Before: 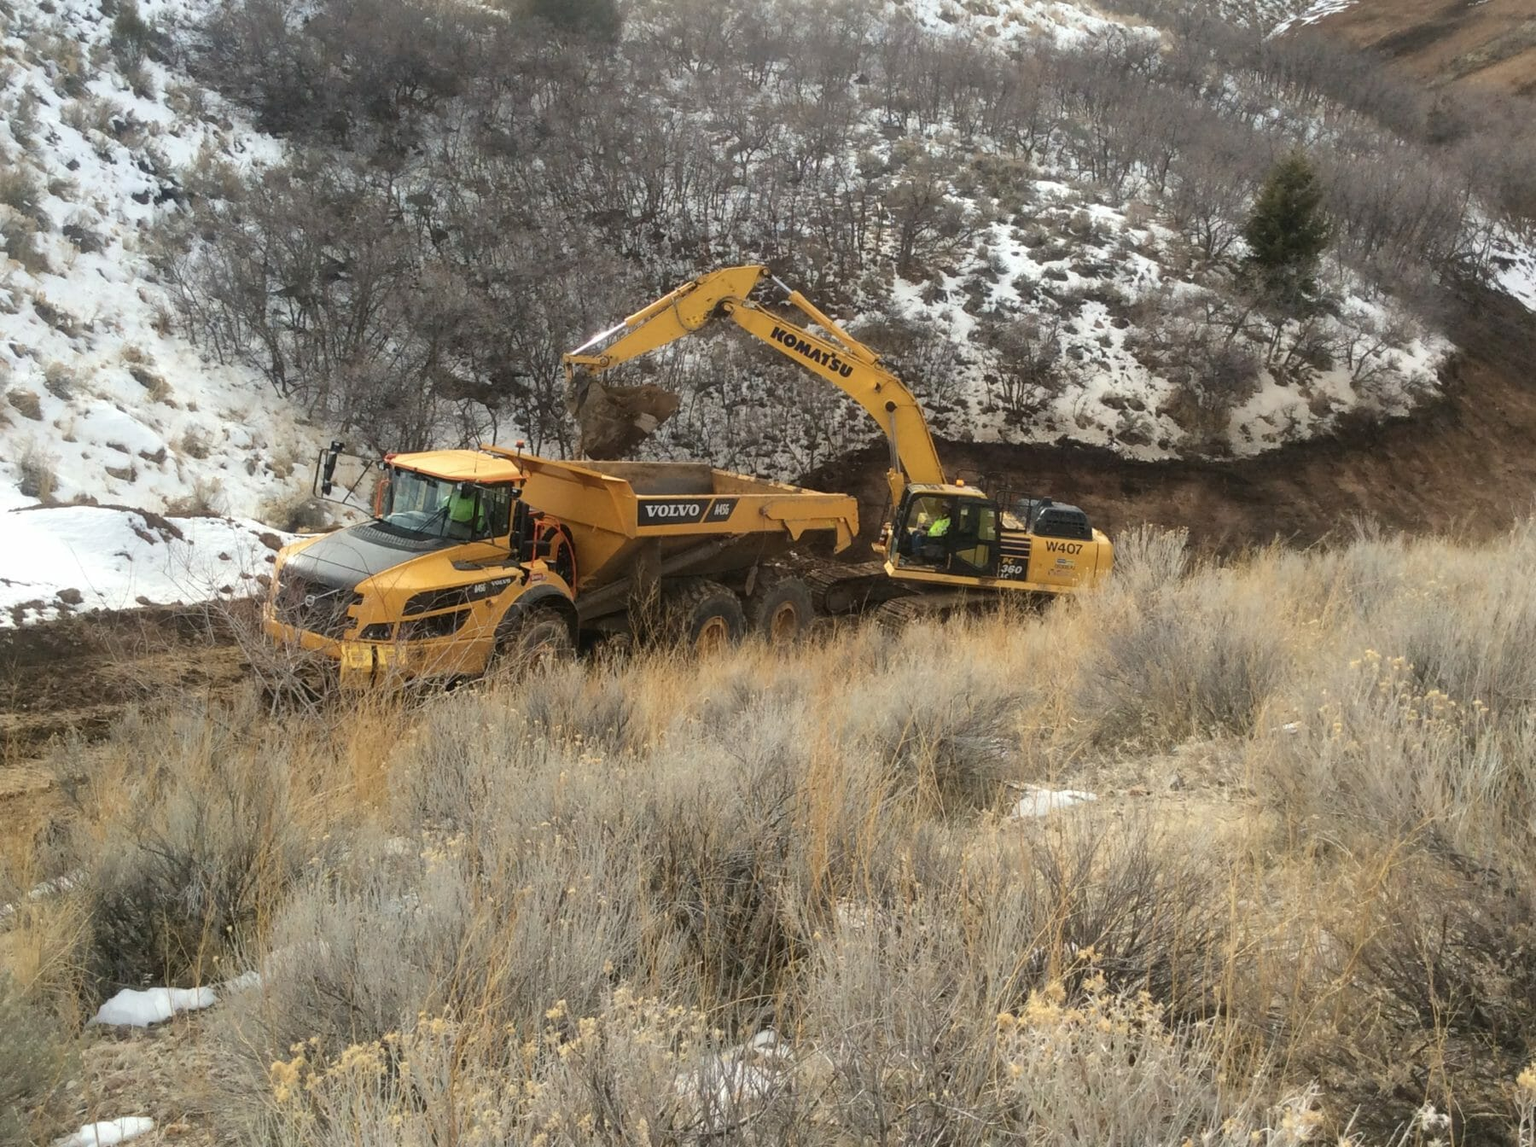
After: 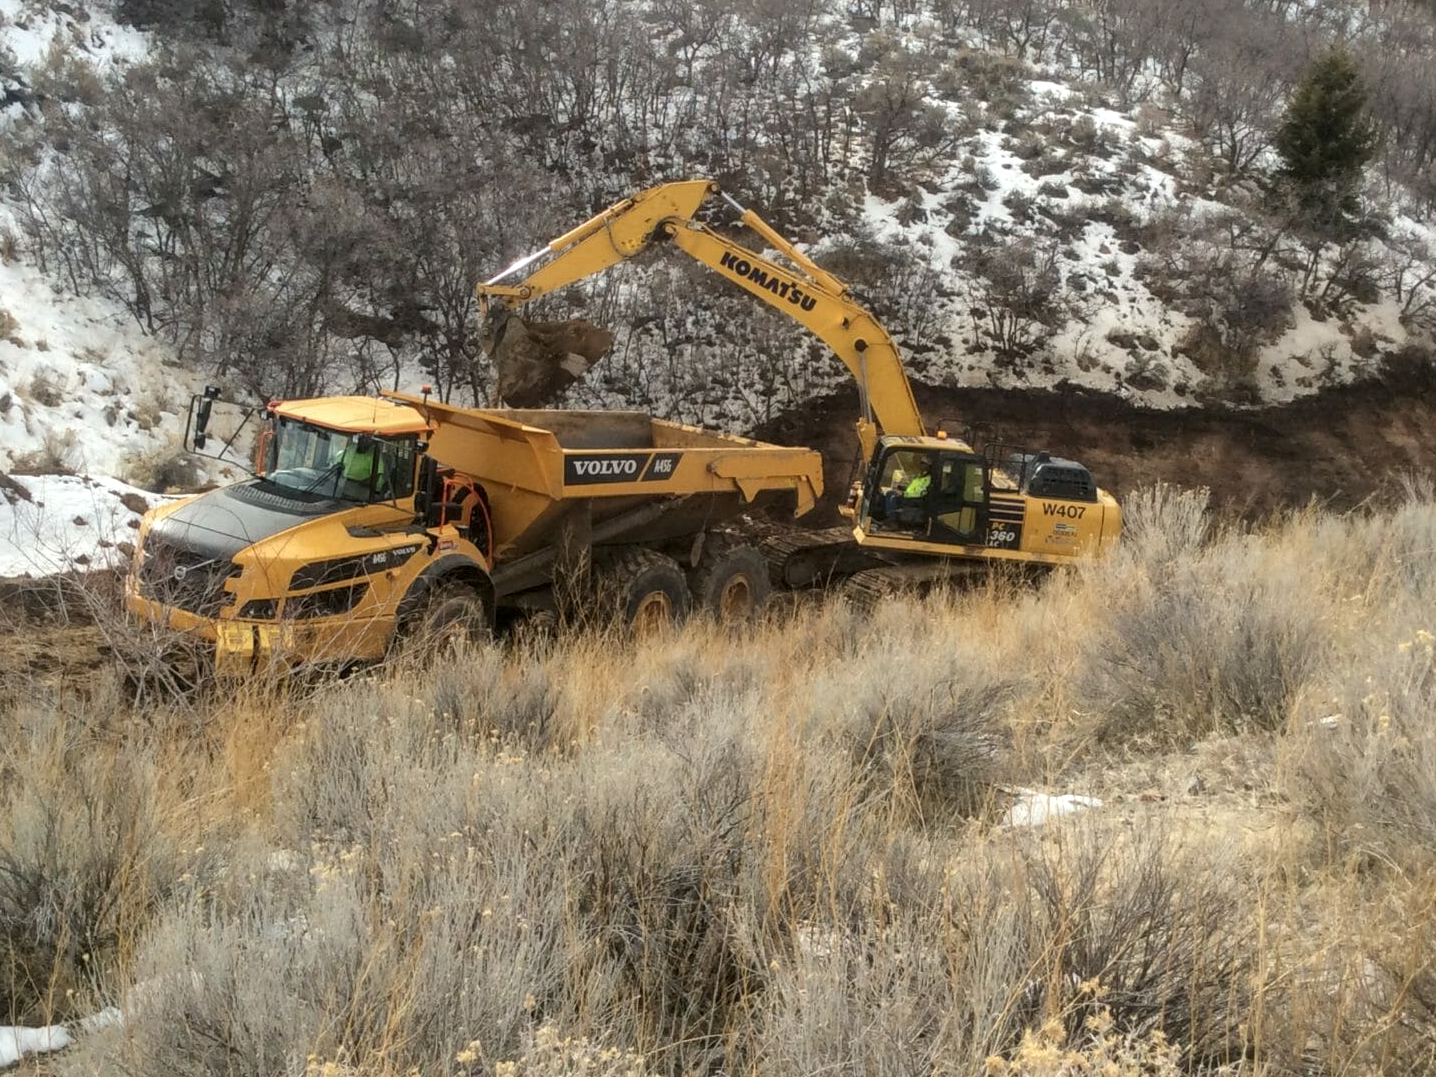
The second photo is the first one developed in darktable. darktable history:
crop and rotate: left 10.207%, top 9.813%, right 10.014%, bottom 10.028%
local contrast: on, module defaults
